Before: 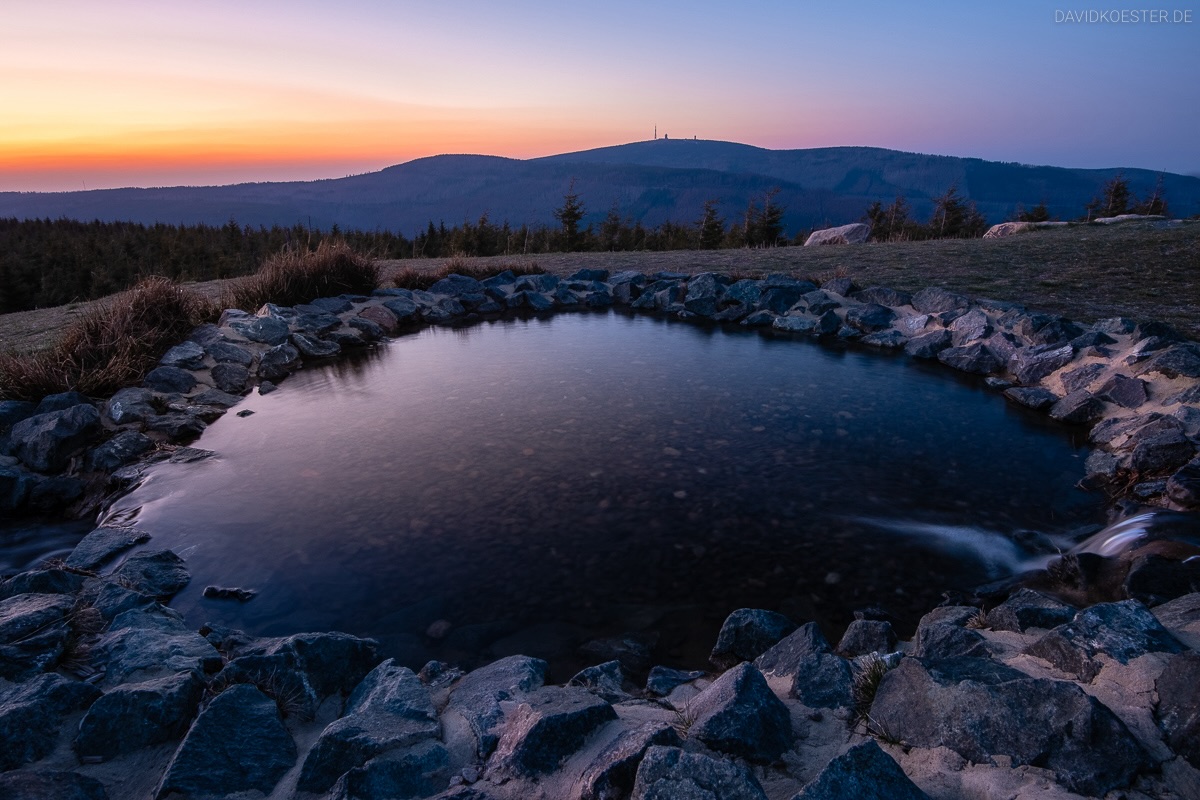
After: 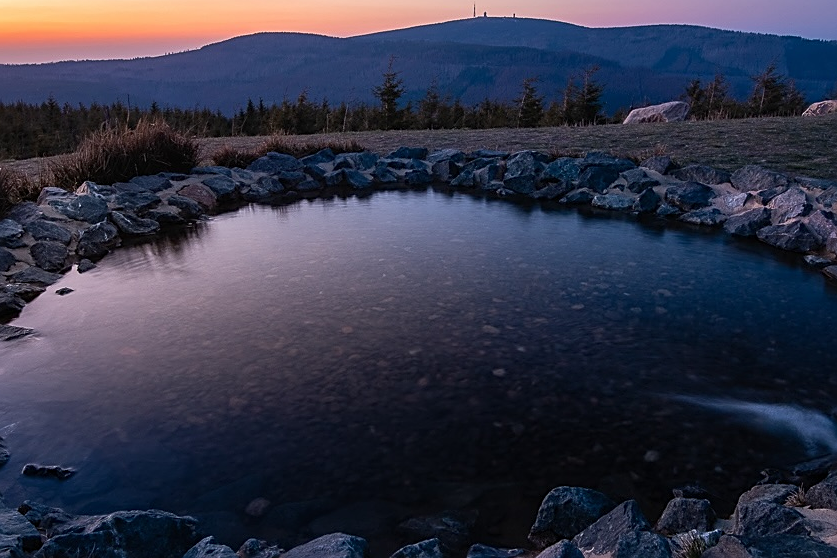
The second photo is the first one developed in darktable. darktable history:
sharpen: on, module defaults
crop: left 15.132%, top 15.368%, right 15.044%, bottom 14.808%
